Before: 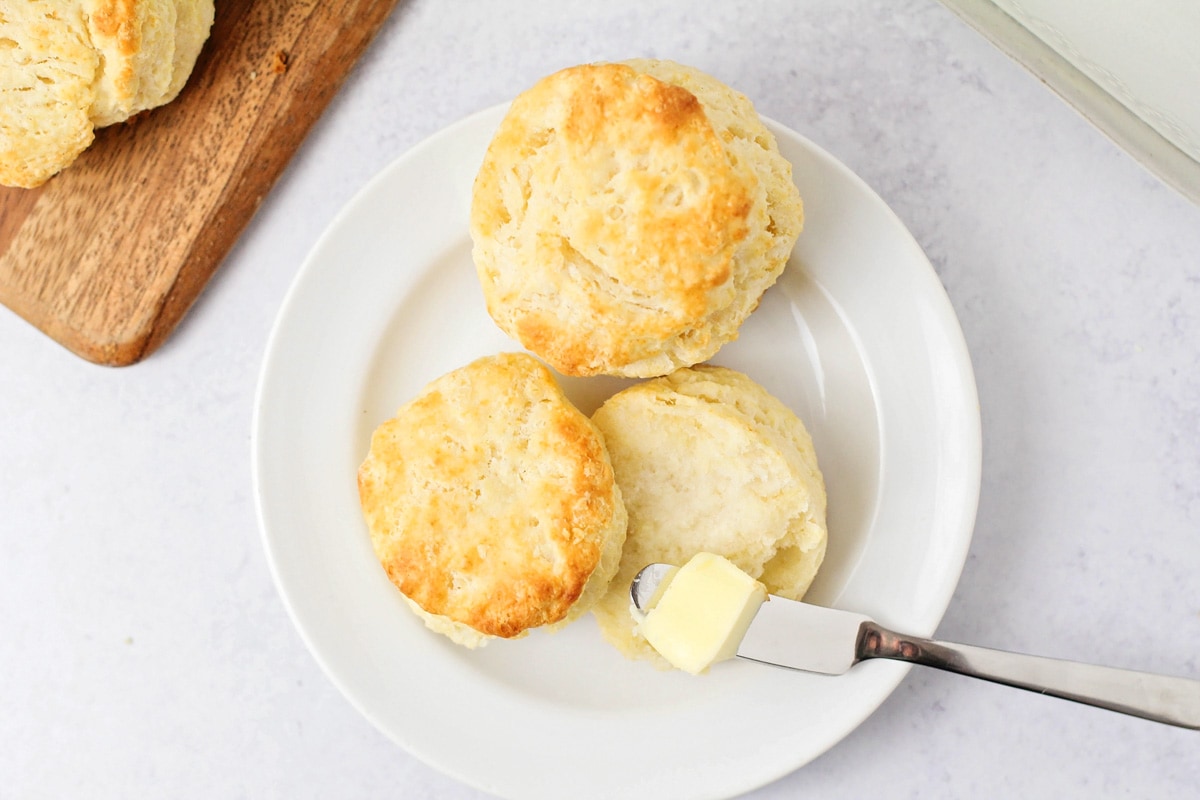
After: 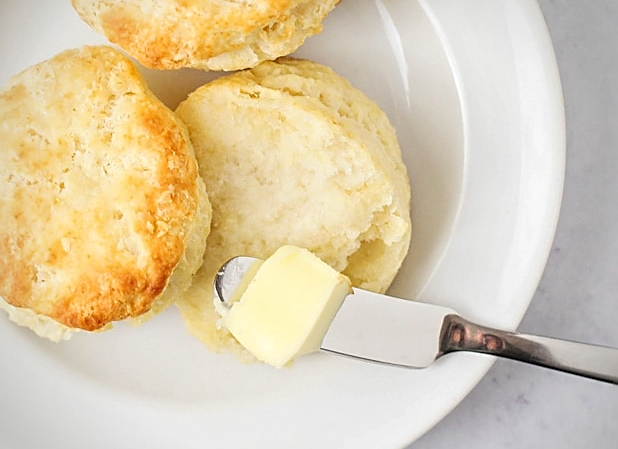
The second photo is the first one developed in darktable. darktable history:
local contrast: detail 109%
sharpen: on, module defaults
crop: left 34.711%, top 38.454%, right 13.743%, bottom 5.298%
vignetting: fall-off radius 61.03%
